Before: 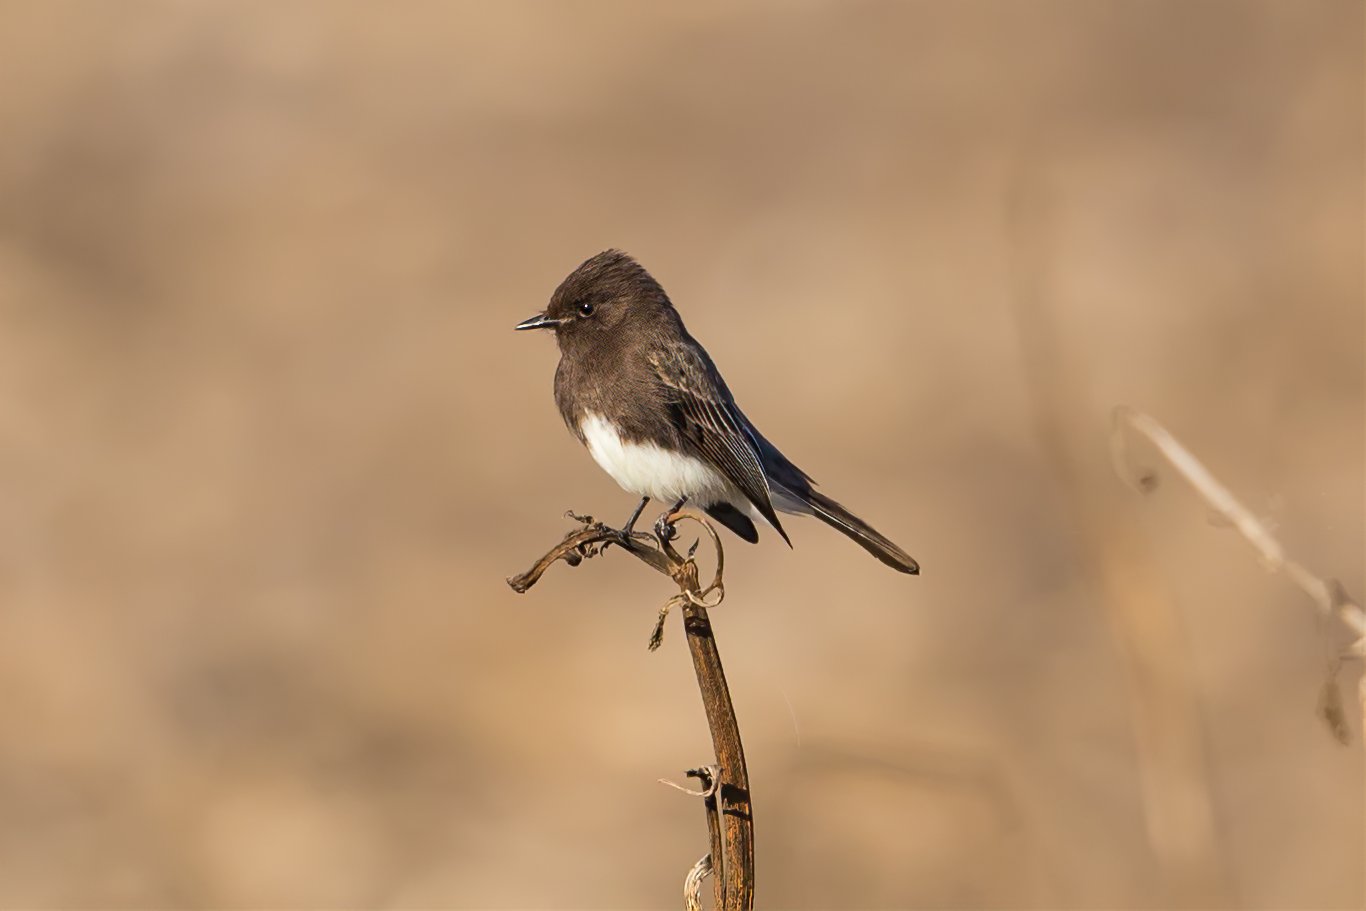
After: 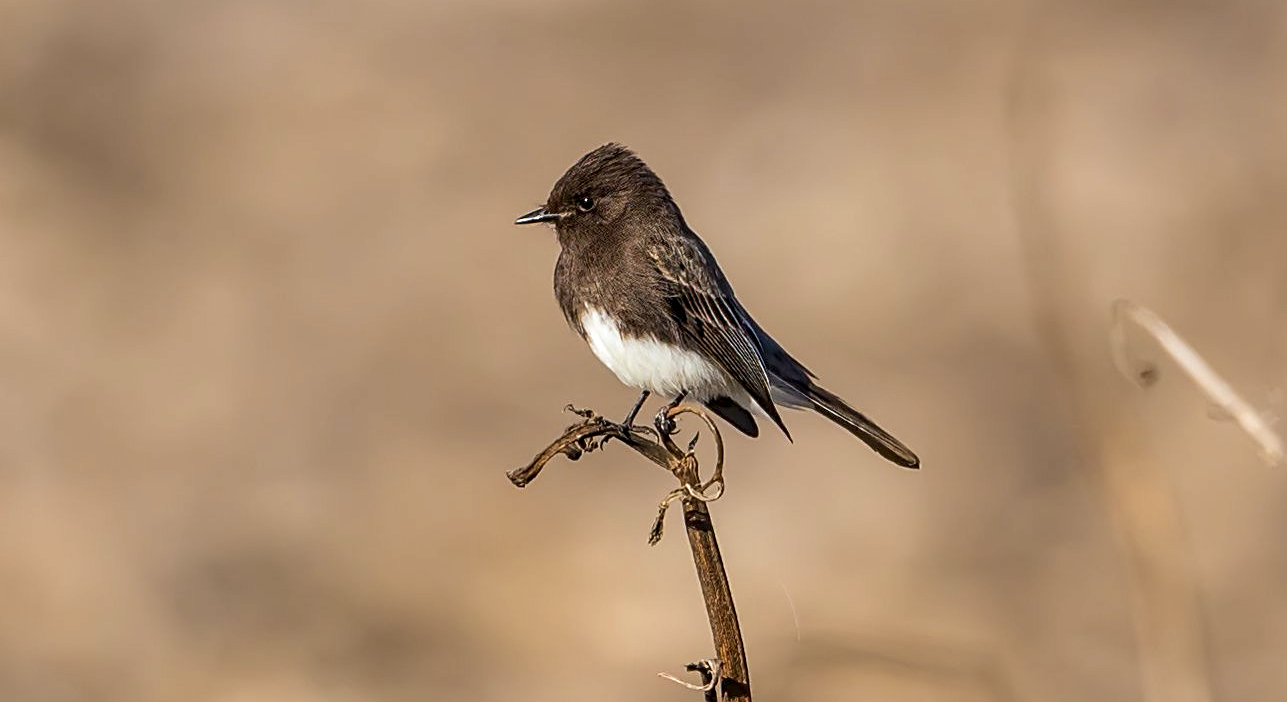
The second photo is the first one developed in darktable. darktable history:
crop and rotate: angle 0.03°, top 11.643%, right 5.651%, bottom 11.189%
local contrast: highlights 61%, detail 143%, midtone range 0.428
white balance: red 0.98, blue 1.034
sharpen: on, module defaults
